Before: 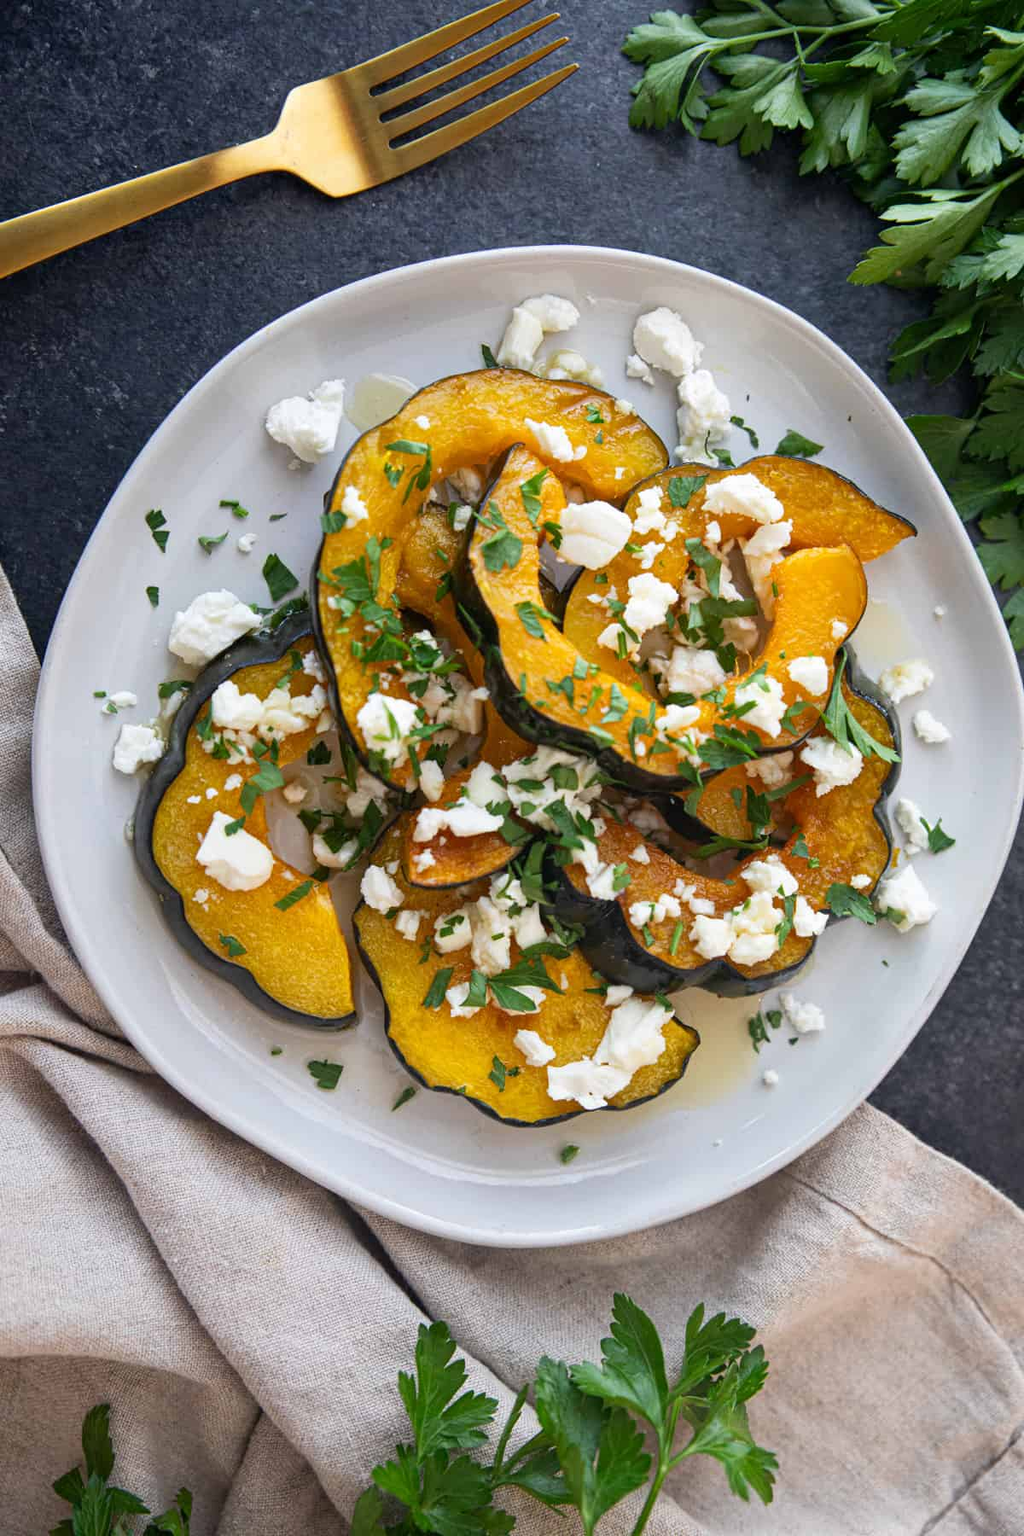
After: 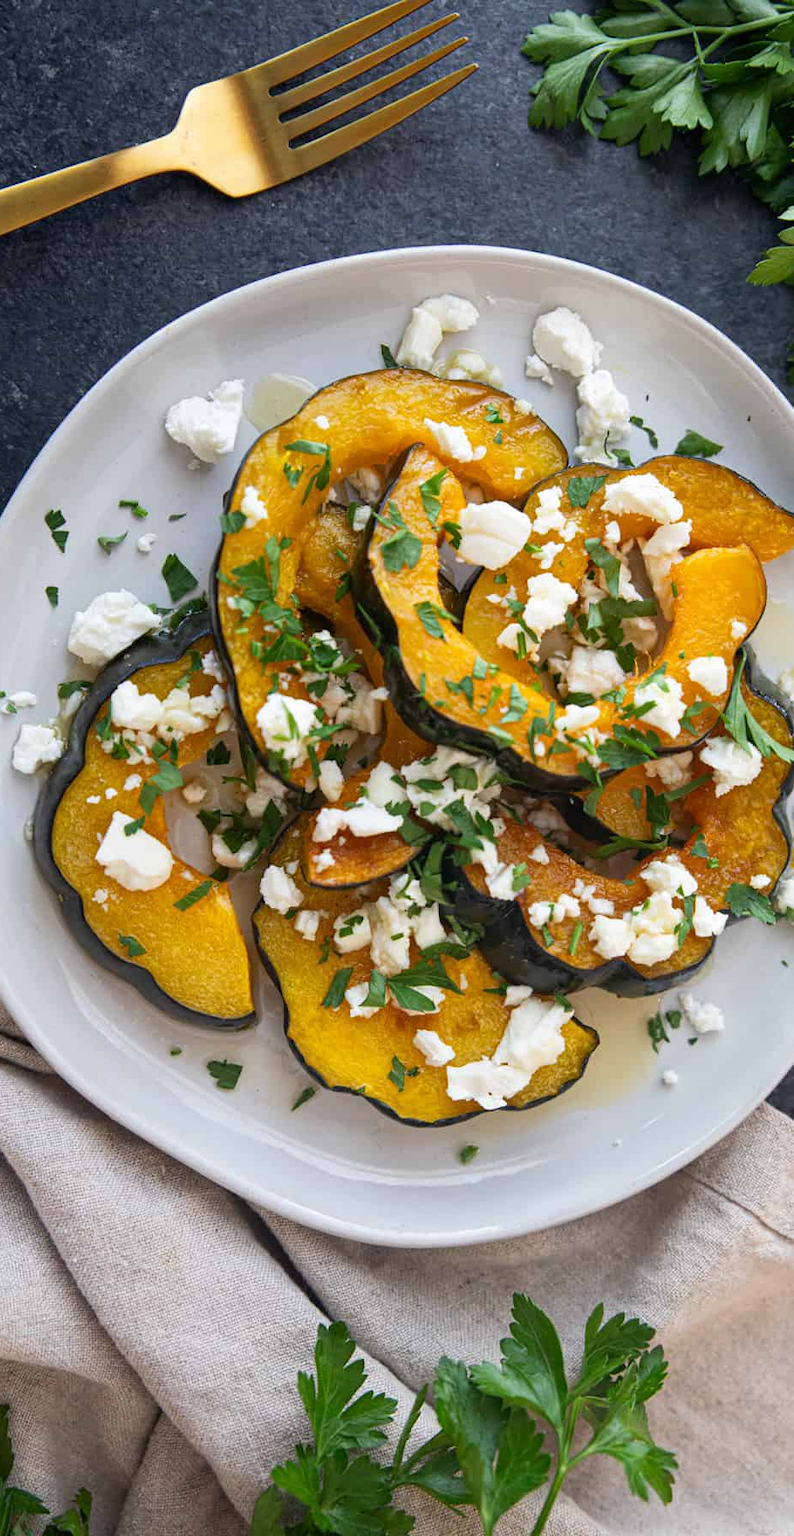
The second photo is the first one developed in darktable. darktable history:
crop: left 9.878%, right 12.534%
